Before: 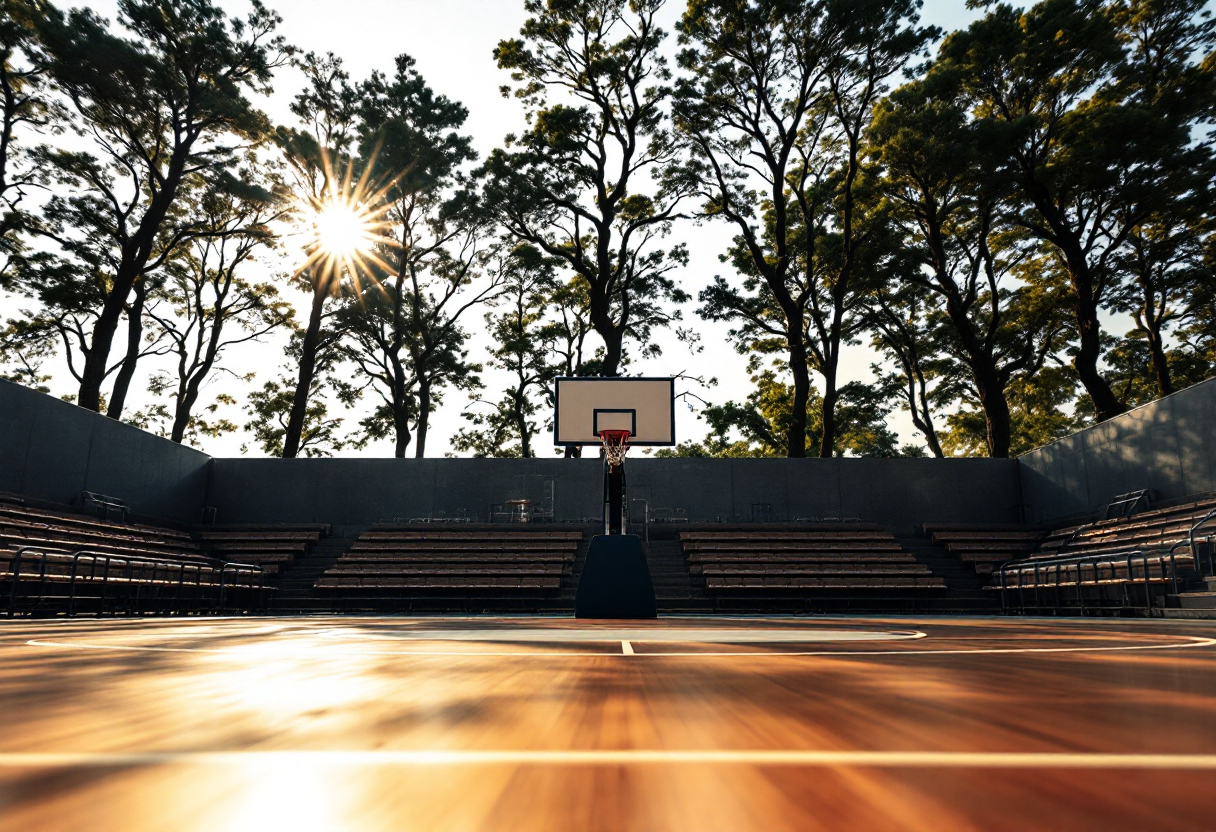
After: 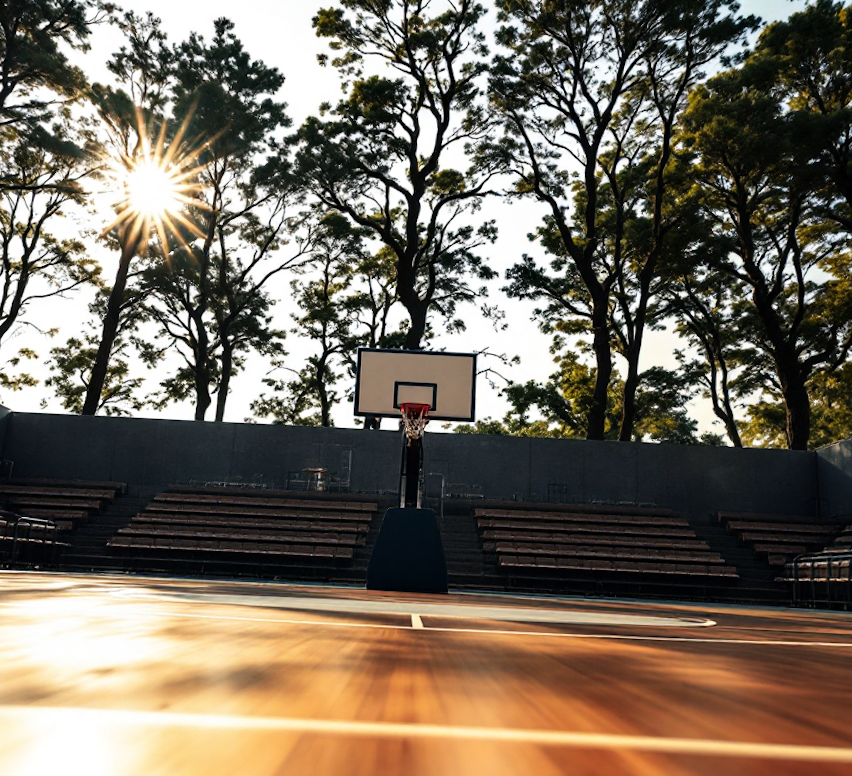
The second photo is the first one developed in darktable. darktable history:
crop and rotate: angle -2.83°, left 14.04%, top 0.038%, right 10.895%, bottom 0.015%
